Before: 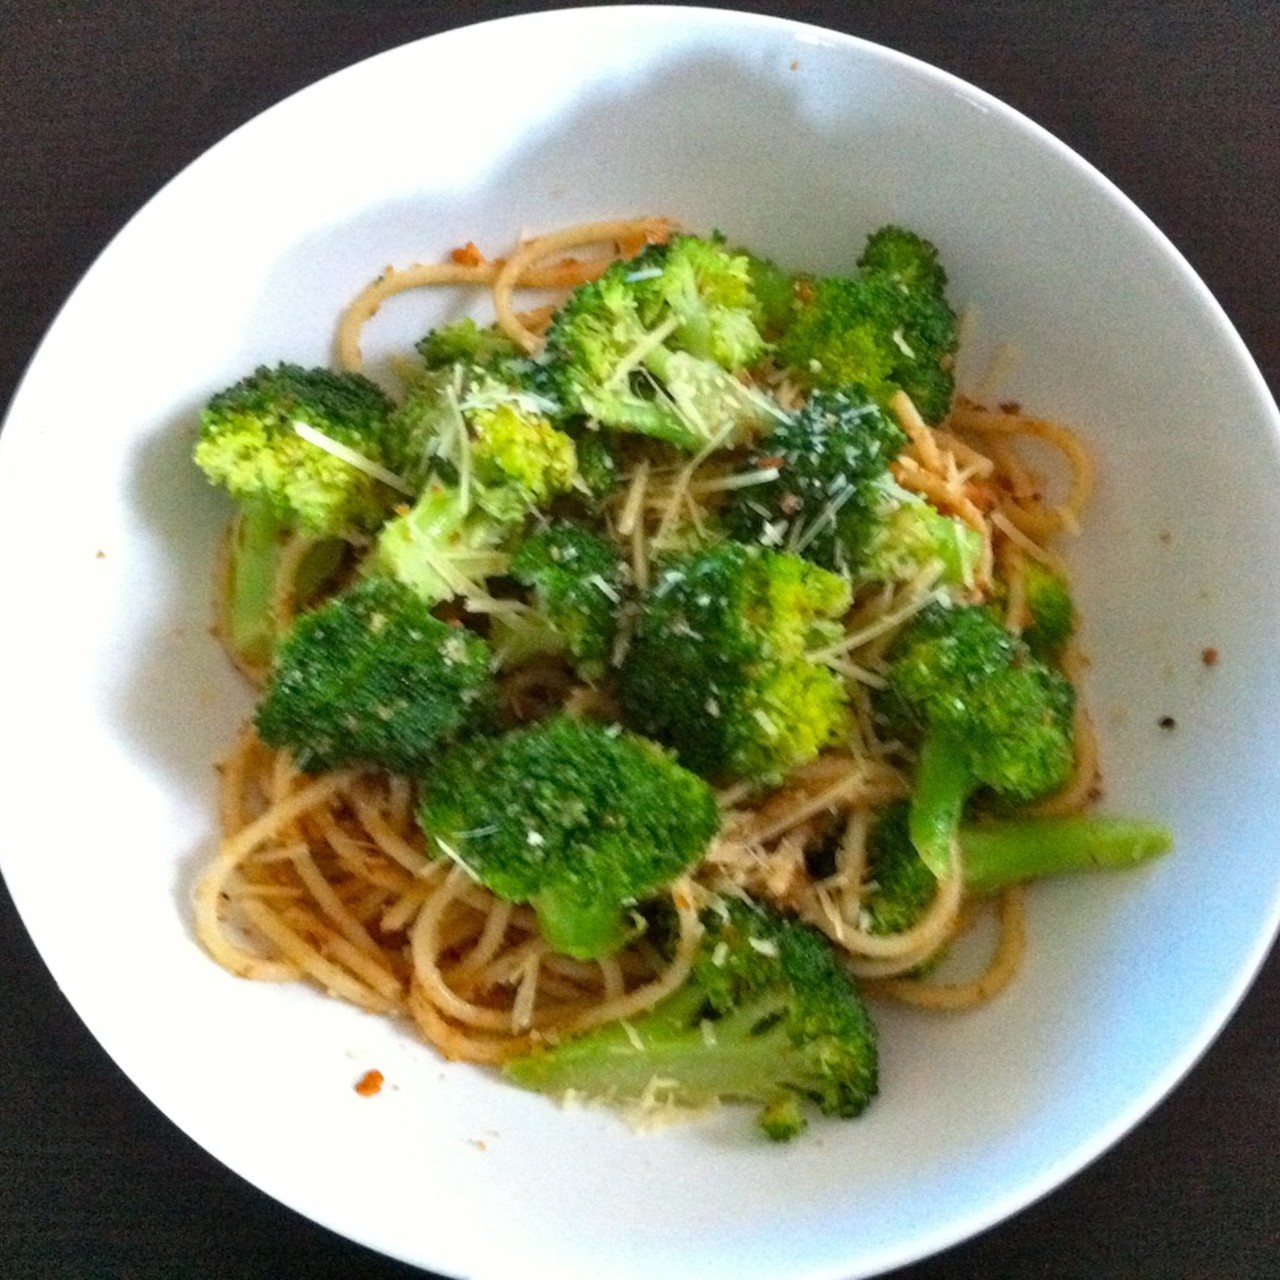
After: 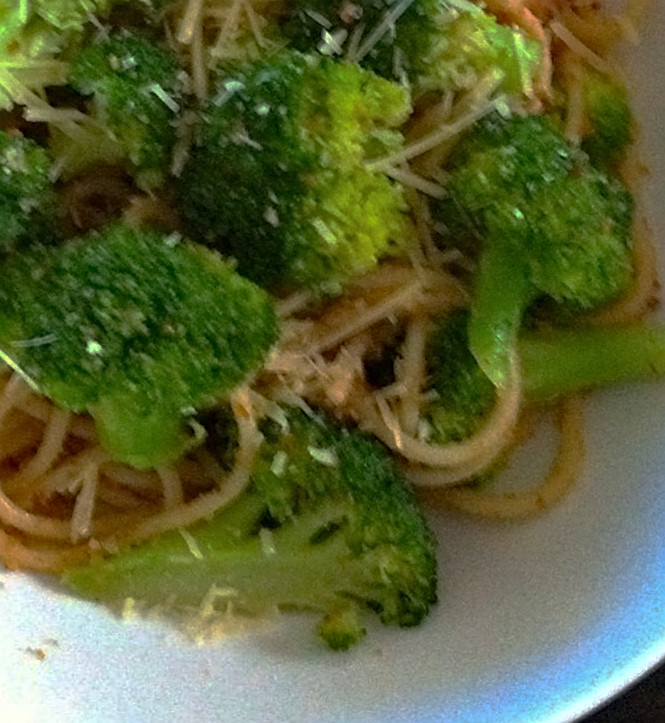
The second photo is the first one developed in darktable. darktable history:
crop: left 34.457%, top 38.379%, right 13.559%, bottom 5.118%
base curve: curves: ch0 [(0, 0) (0.841, 0.609) (1, 1)], preserve colors none
haze removal: adaptive false
sharpen: on, module defaults
